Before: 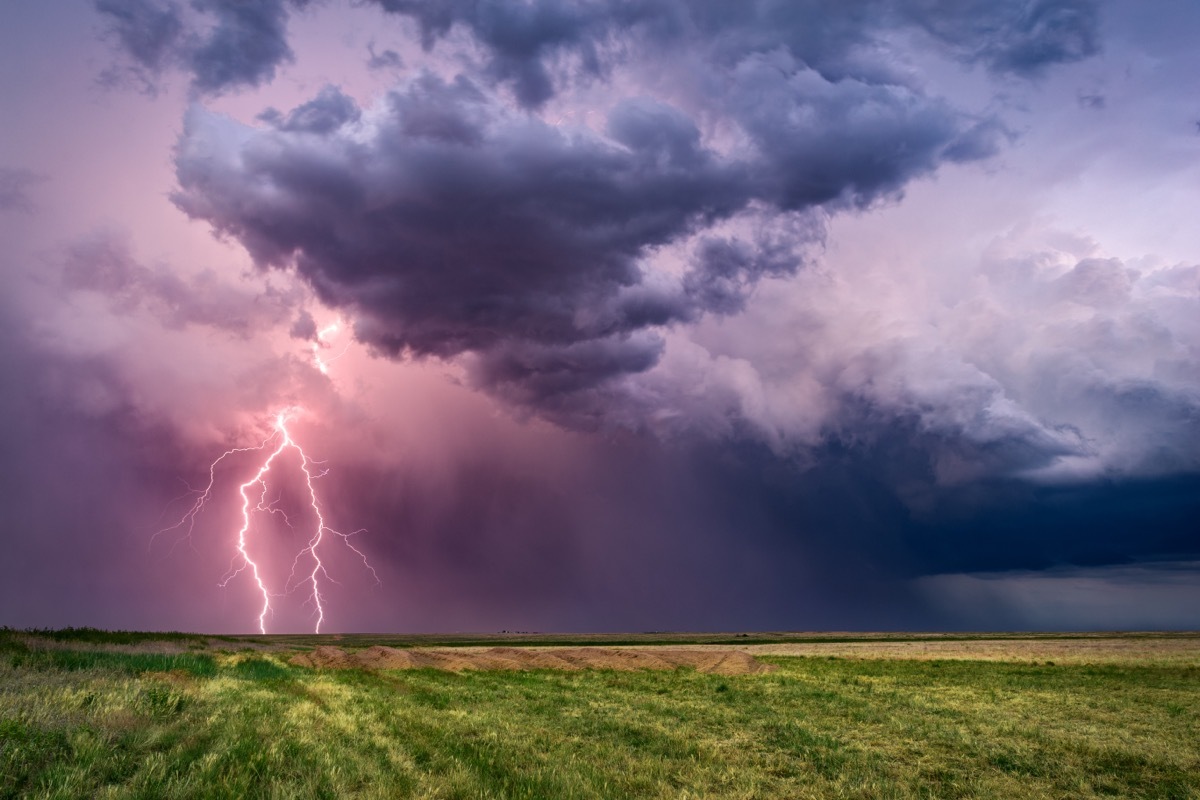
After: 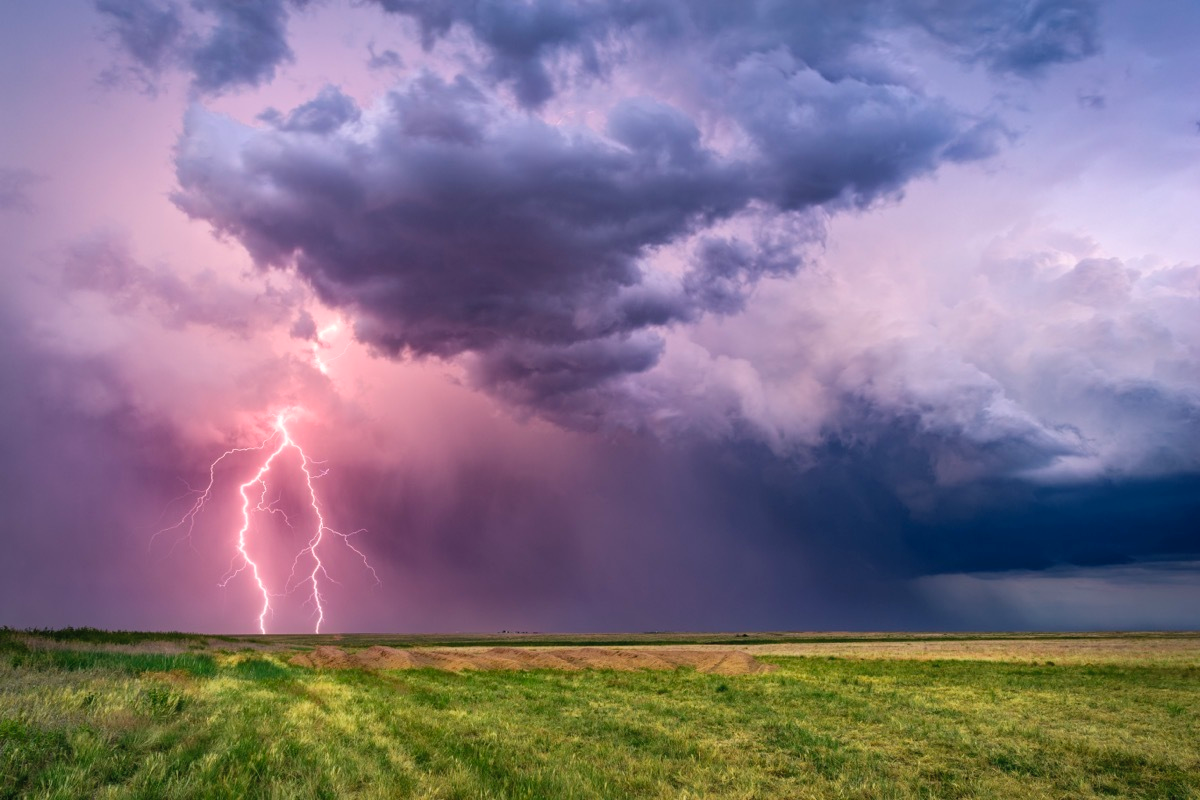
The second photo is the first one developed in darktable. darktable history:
contrast brightness saturation: brightness 0.092, saturation 0.193
